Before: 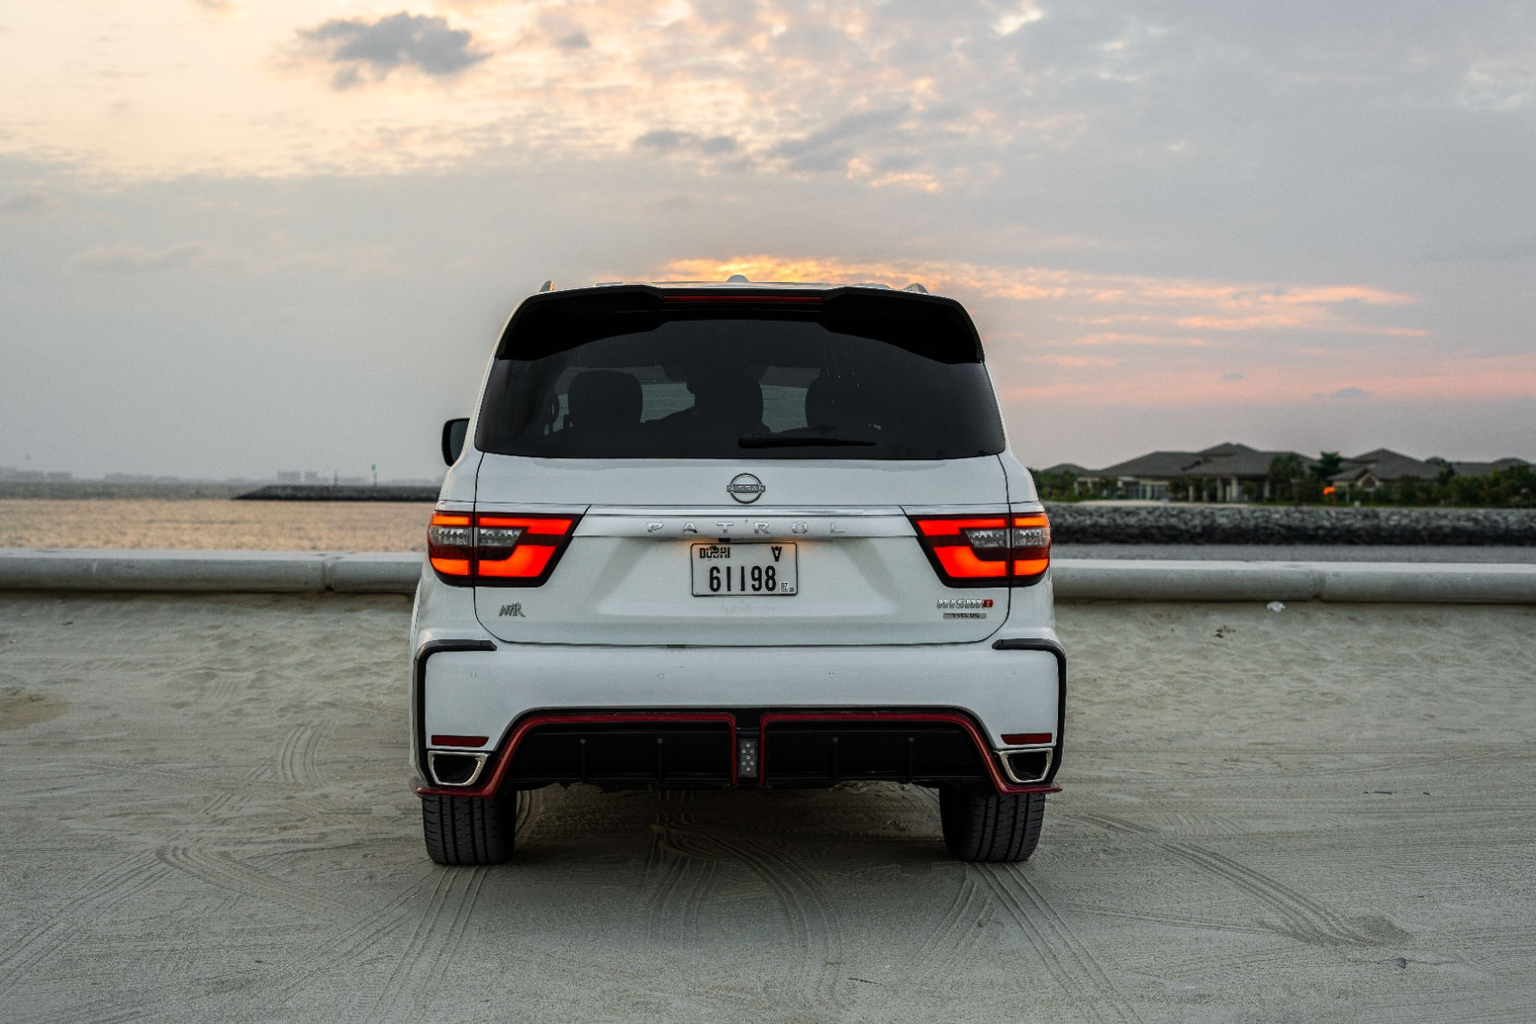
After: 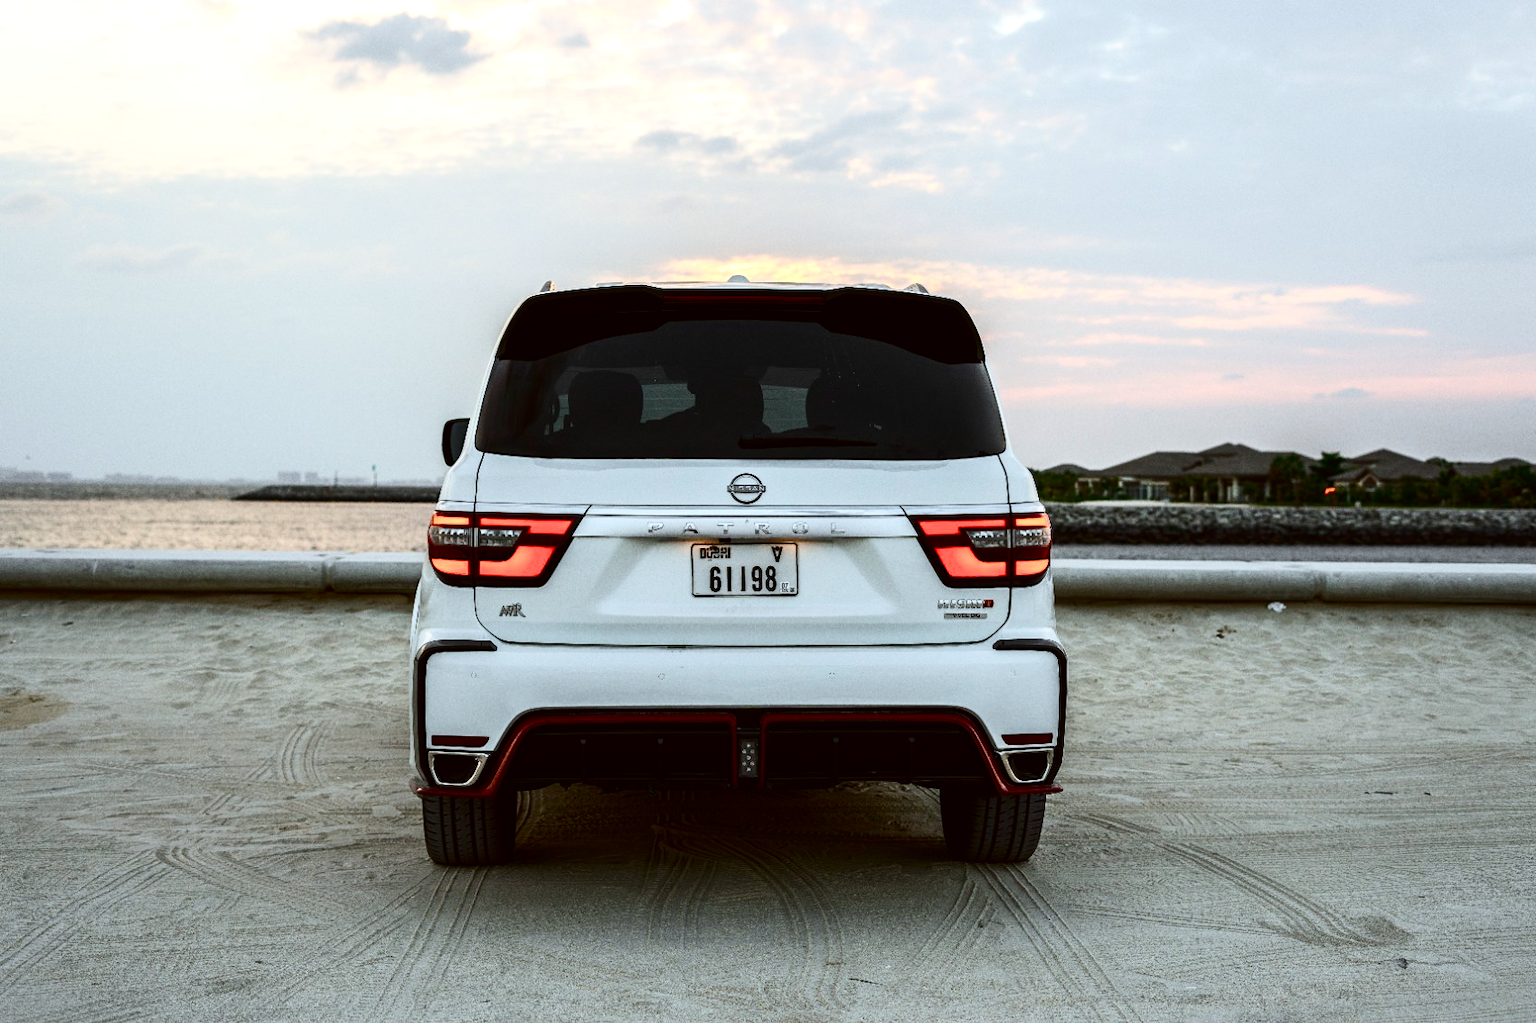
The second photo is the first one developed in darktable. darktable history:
contrast brightness saturation: contrast 0.273
color balance rgb: perceptual saturation grading › global saturation 0.247%, perceptual saturation grading › highlights -25.136%, perceptual saturation grading › shadows 29.292%, perceptual brilliance grading › global brilliance 4.023%, global vibrance 16.294%, saturation formula JzAzBz (2021)
exposure: exposure 0.201 EV, compensate highlight preservation false
color correction: highlights a* -3.44, highlights b* -6.87, shadows a* 3.22, shadows b* 5.41
